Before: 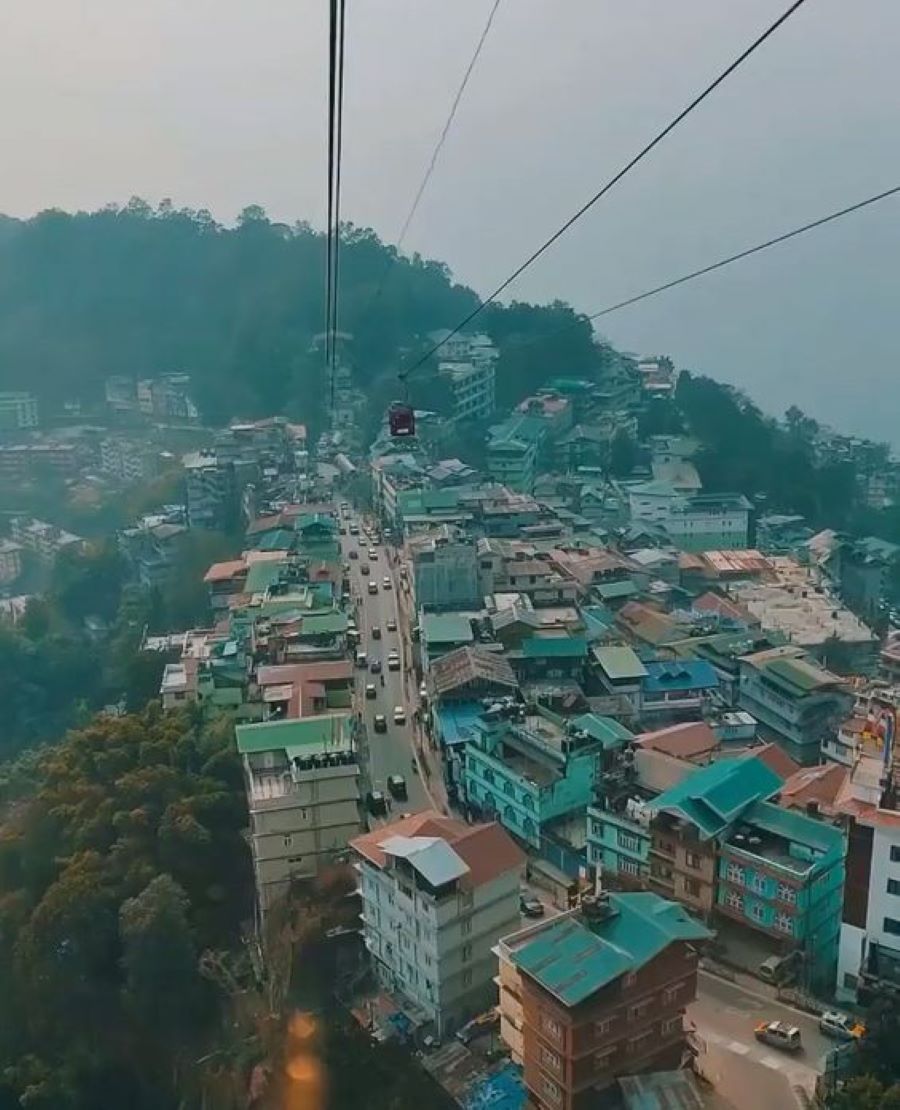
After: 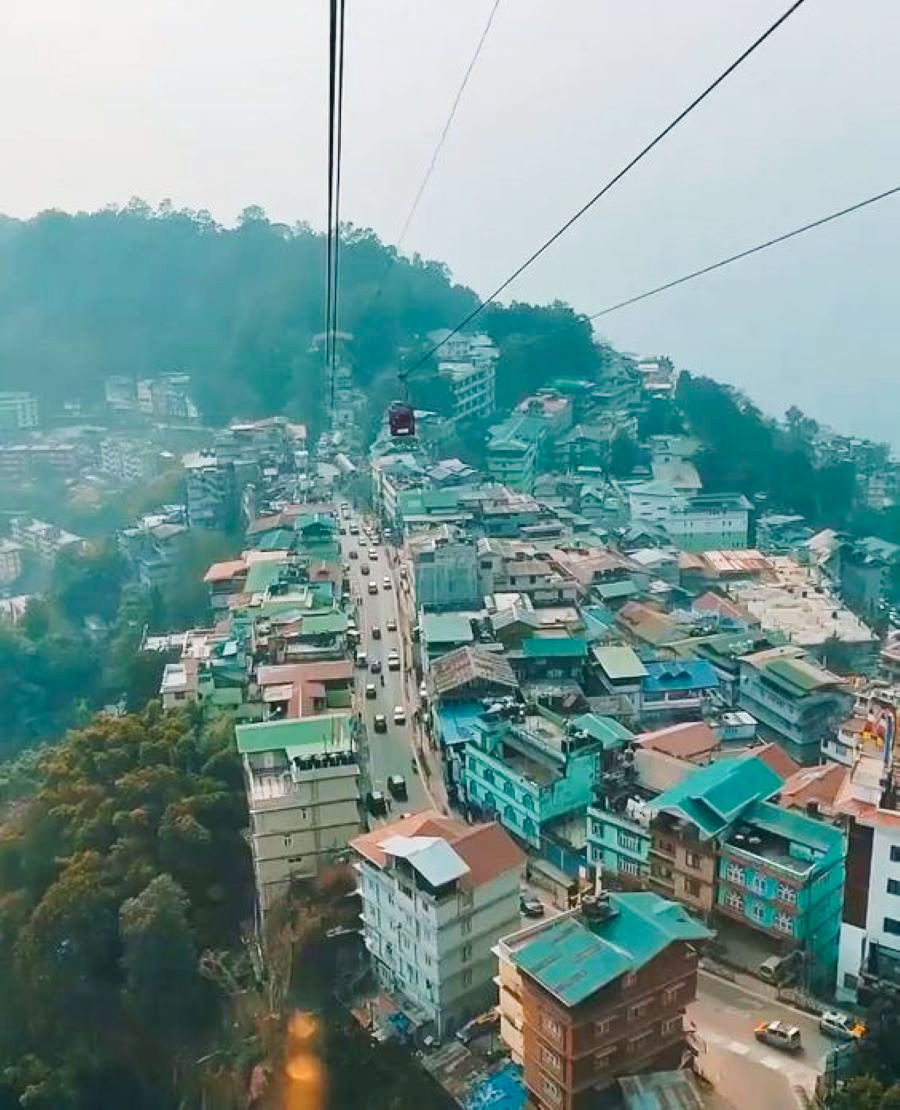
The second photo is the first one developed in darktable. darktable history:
tone curve: curves: ch0 [(0, 0) (0.071, 0.047) (0.266, 0.26) (0.491, 0.552) (0.753, 0.818) (1, 0.983)]; ch1 [(0, 0) (0.346, 0.307) (0.408, 0.369) (0.463, 0.443) (0.482, 0.493) (0.502, 0.5) (0.517, 0.518) (0.546, 0.576) (0.588, 0.643) (0.651, 0.709) (1, 1)]; ch2 [(0, 0) (0.346, 0.34) (0.434, 0.46) (0.485, 0.494) (0.5, 0.494) (0.517, 0.503) (0.535, 0.545) (0.583, 0.634) (0.625, 0.686) (1, 1)], preserve colors none
exposure: exposure 0.604 EV, compensate highlight preservation false
